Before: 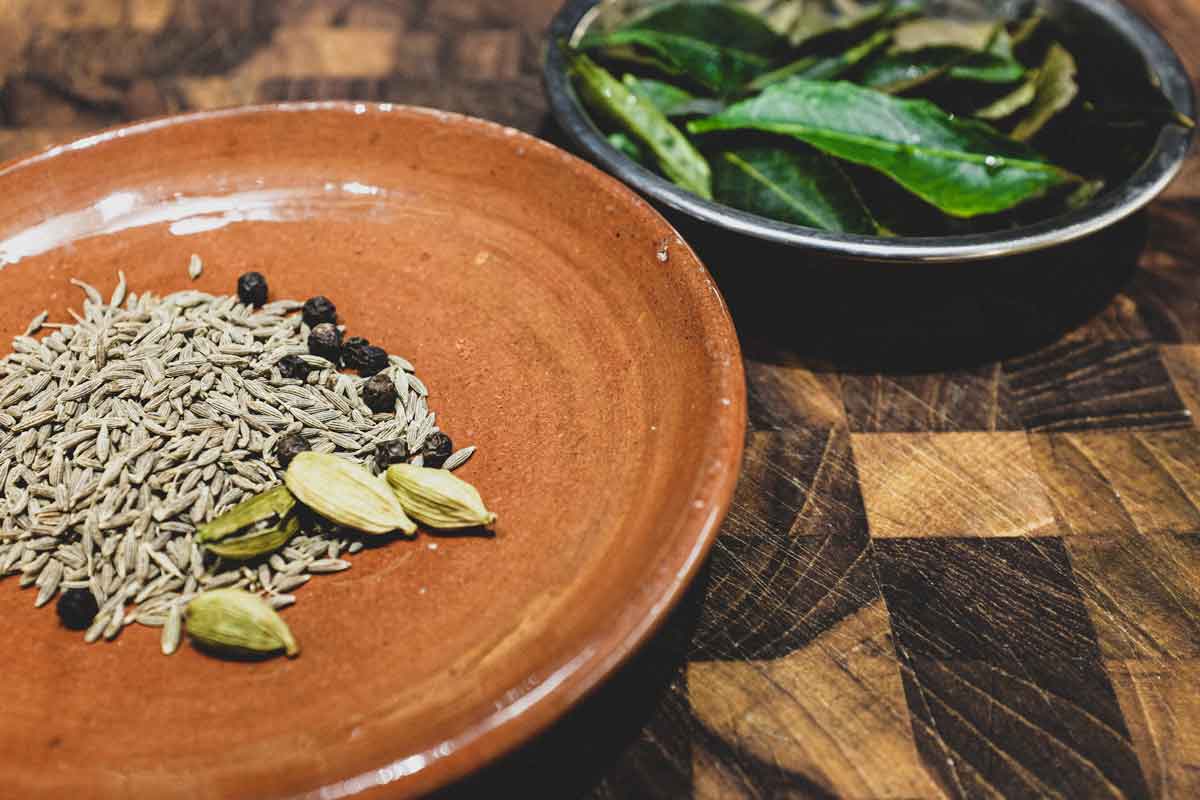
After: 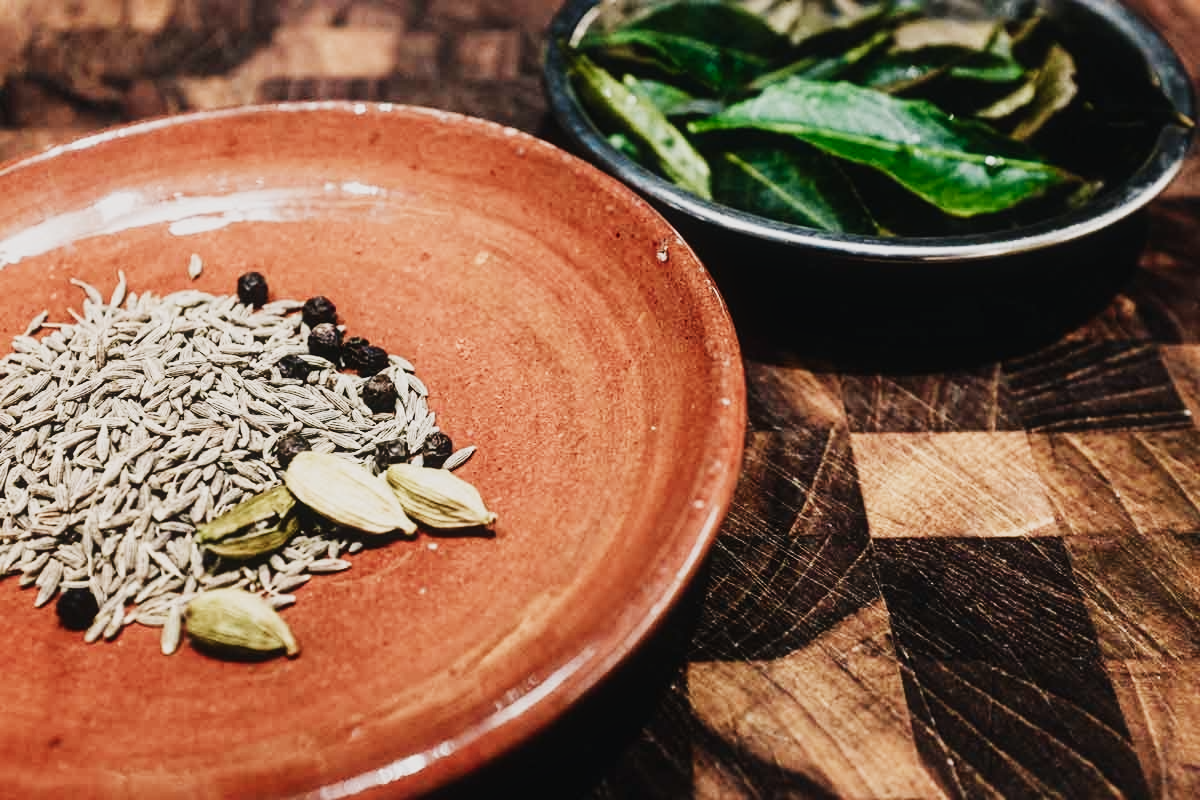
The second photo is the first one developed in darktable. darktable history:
contrast equalizer: y [[0.5, 0.5, 0.478, 0.5, 0.5, 0.5], [0.5 ×6], [0.5 ×6], [0 ×6], [0 ×6]]
color equalizer: saturation › orange 0.972, saturation › cyan 1.04, saturation › blue 1.04, brightness › orange 1.03, brightness › green 0.972, brightness › cyan 0.961, brightness › blue 0.972
diffuse or sharpen "bloom 10%": radius span 32, 1st order speed 50%, 2nd order speed 50%, 3rd order speed 50%, 4th order speed 50% | blend: blend mode normal, opacity 10%; mask: uniform (no mask)
diffuse or sharpen "_builtin_sharpen demosaicing | AA filter": edge sensitivity 1, 1st order anisotropy 100%, 2nd order anisotropy 100%, 3rd order anisotropy 100%, 4th order anisotropy 100%, 1st order speed -25%, 2nd order speed -25%, 3rd order speed -25%, 4th order speed -25%
diffuse or sharpen "_builtin_local contrast | fast": radius span 512, edge sensitivity 0.01, edge threshold 0.05, 3rd order anisotropy 500%, 3rd order speed -50%, central radius 512
diffuse or sharpen "_builtin_lens deblur | medium": iterations 16, radius span 10, edge sensitivity 3, edge threshold 1, 1st order anisotropy 100%, 3rd order anisotropy 100%, 1st order speed -25%, 2nd order speed 12.5%, 3rd order speed -50%, 4th order speed 25%
sigmoid: contrast 1.7, skew -0.2, preserve hue 0%, red attenuation 0.1, red rotation 0.035, green attenuation 0.1, green rotation -0.017, blue attenuation 0.15, blue rotation -0.052, base primaries Rec2020
rgb primaries "creative|pastel": red hue -0.035, red purity 0.85, green hue 0.087, green purity 0.85, blue hue -0.122, blue purity 1.2
color balance rgb "creative|pastel": shadows lift › chroma 1%, shadows lift › hue 217.2°, power › hue 310.8°, highlights gain › chroma 1%, highlights gain › hue 54°, global offset › luminance 0.5%, global offset › hue 171.6°, perceptual saturation grading › global saturation 14.09%, perceptual saturation grading › highlights -25%, perceptual saturation grading › shadows 30%, perceptual brilliance grading › highlights 13.42%, perceptual brilliance grading › mid-tones 8.05%, perceptual brilliance grading › shadows -17.45%, global vibrance 25%
